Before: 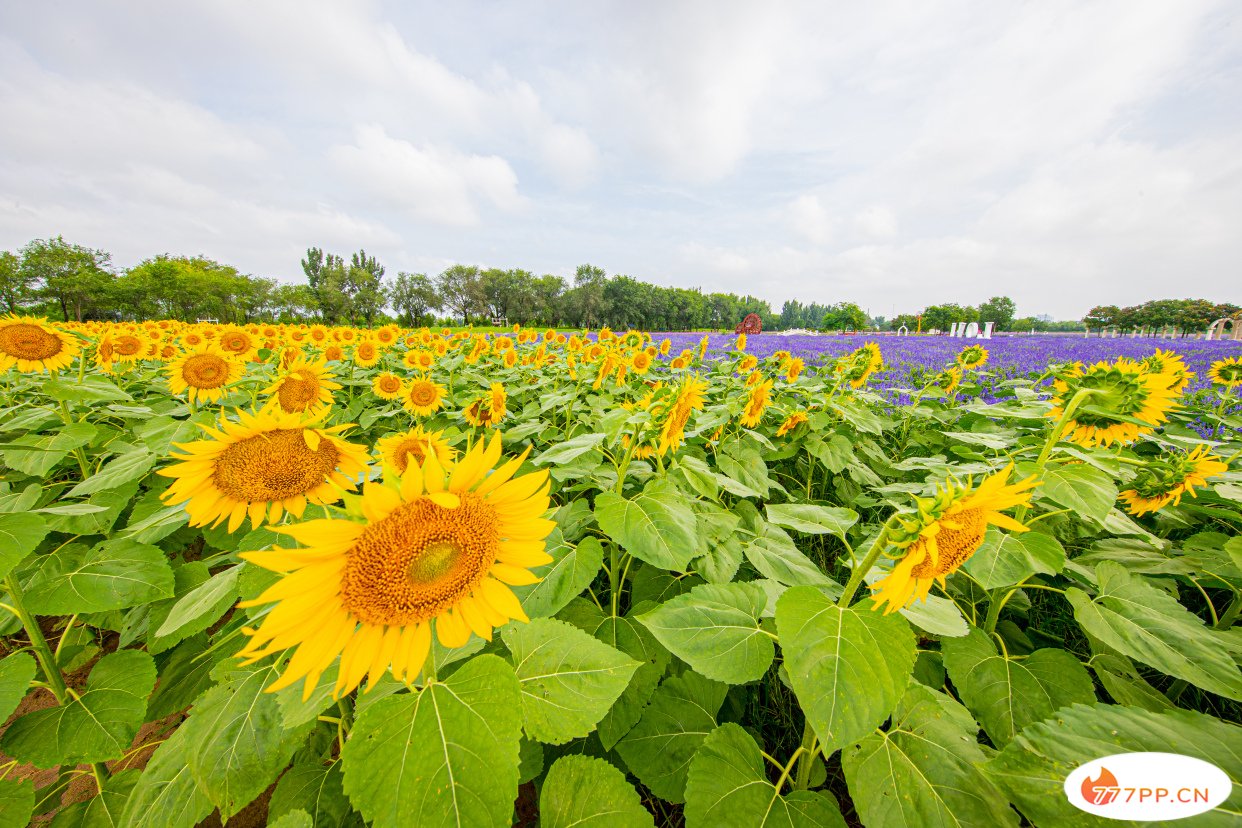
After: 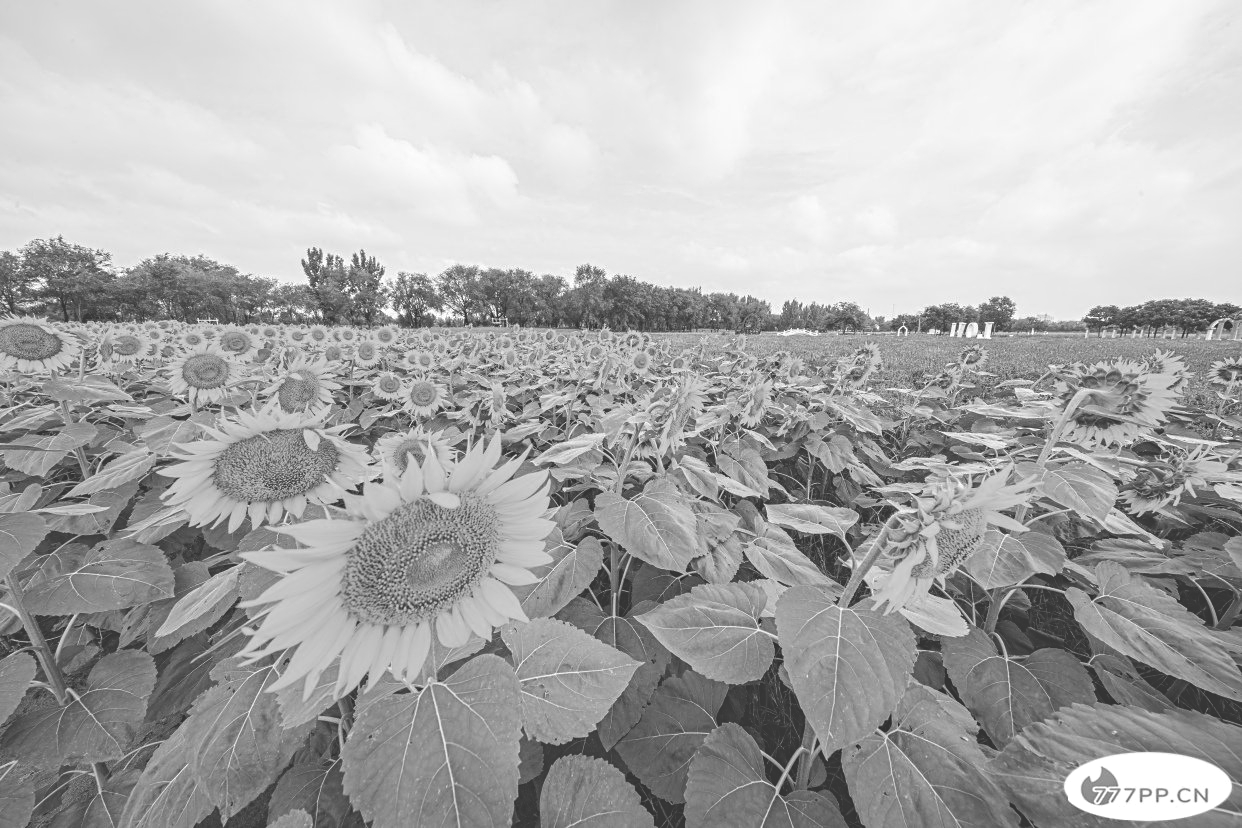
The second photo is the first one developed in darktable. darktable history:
exposure: black level correction -0.04, exposure 0.06 EV, compensate highlight preservation false
contrast equalizer: octaves 7, y [[0.502, 0.505, 0.512, 0.529, 0.564, 0.588], [0.5 ×6], [0.502, 0.505, 0.512, 0.529, 0.564, 0.588], [0, 0.001, 0.001, 0.004, 0.008, 0.011], [0, 0.001, 0.001, 0.004, 0.008, 0.011]]
color calibration: output gray [0.267, 0.423, 0.261, 0], illuminant as shot in camera, x 0.384, y 0.38, temperature 3961.53 K
